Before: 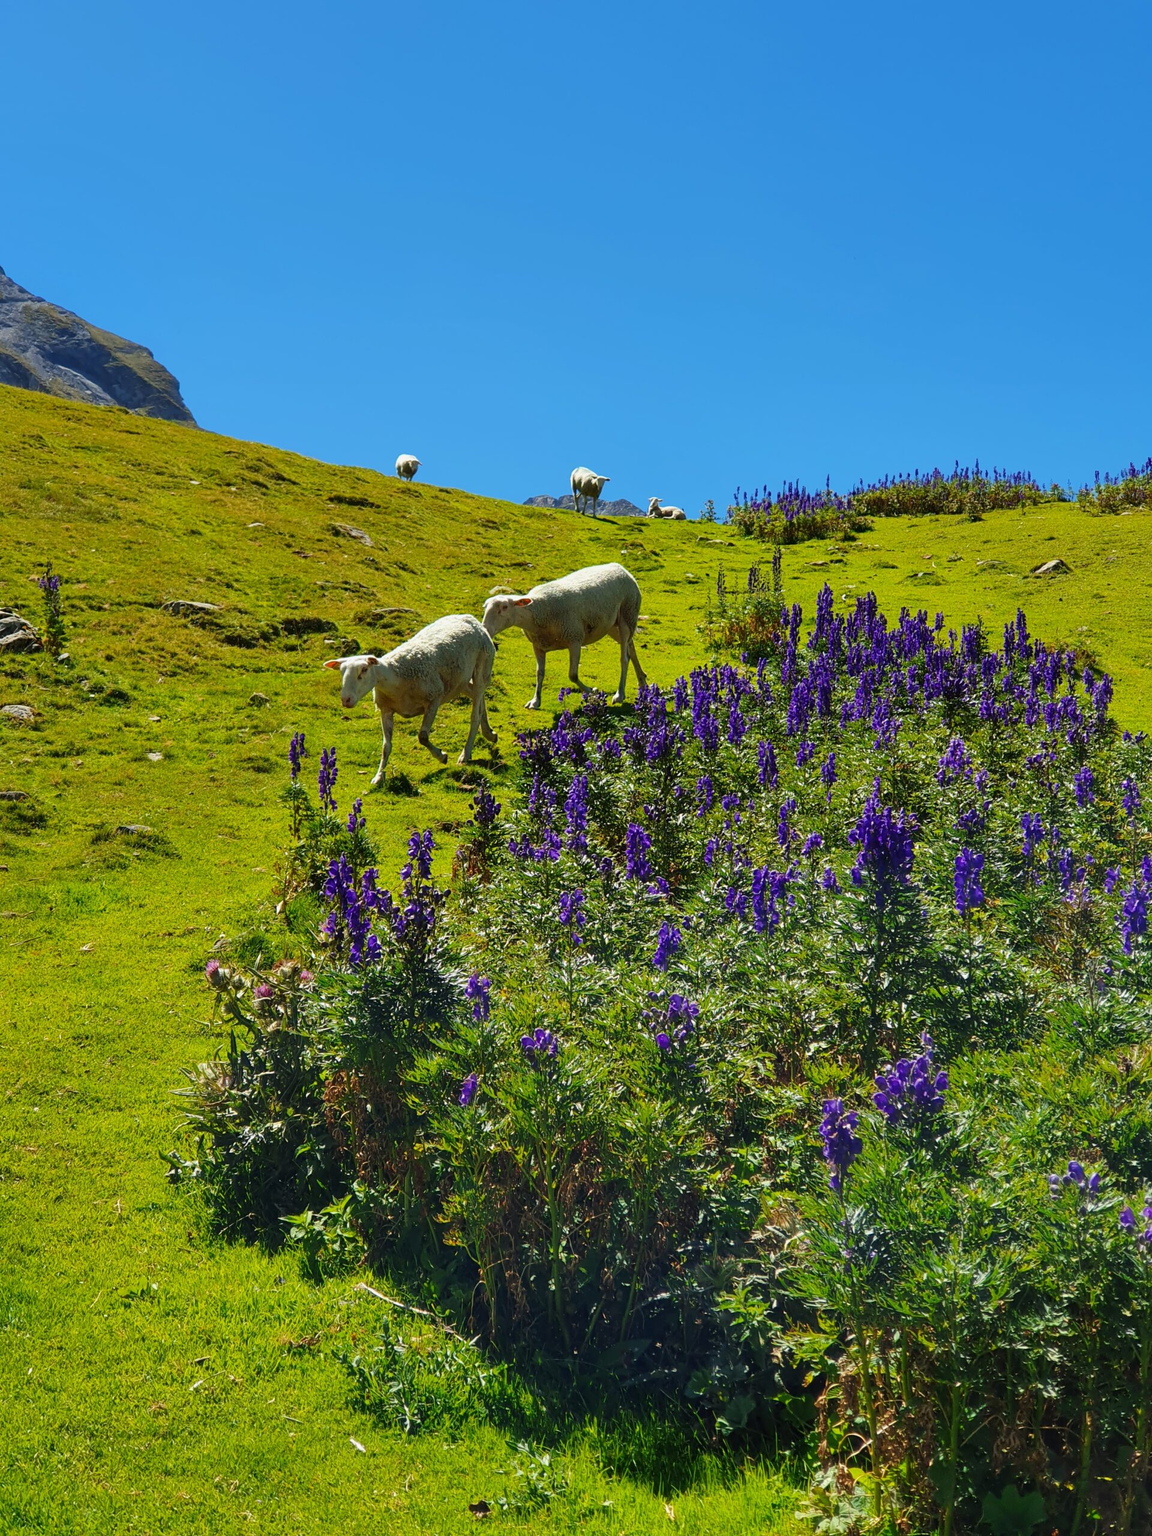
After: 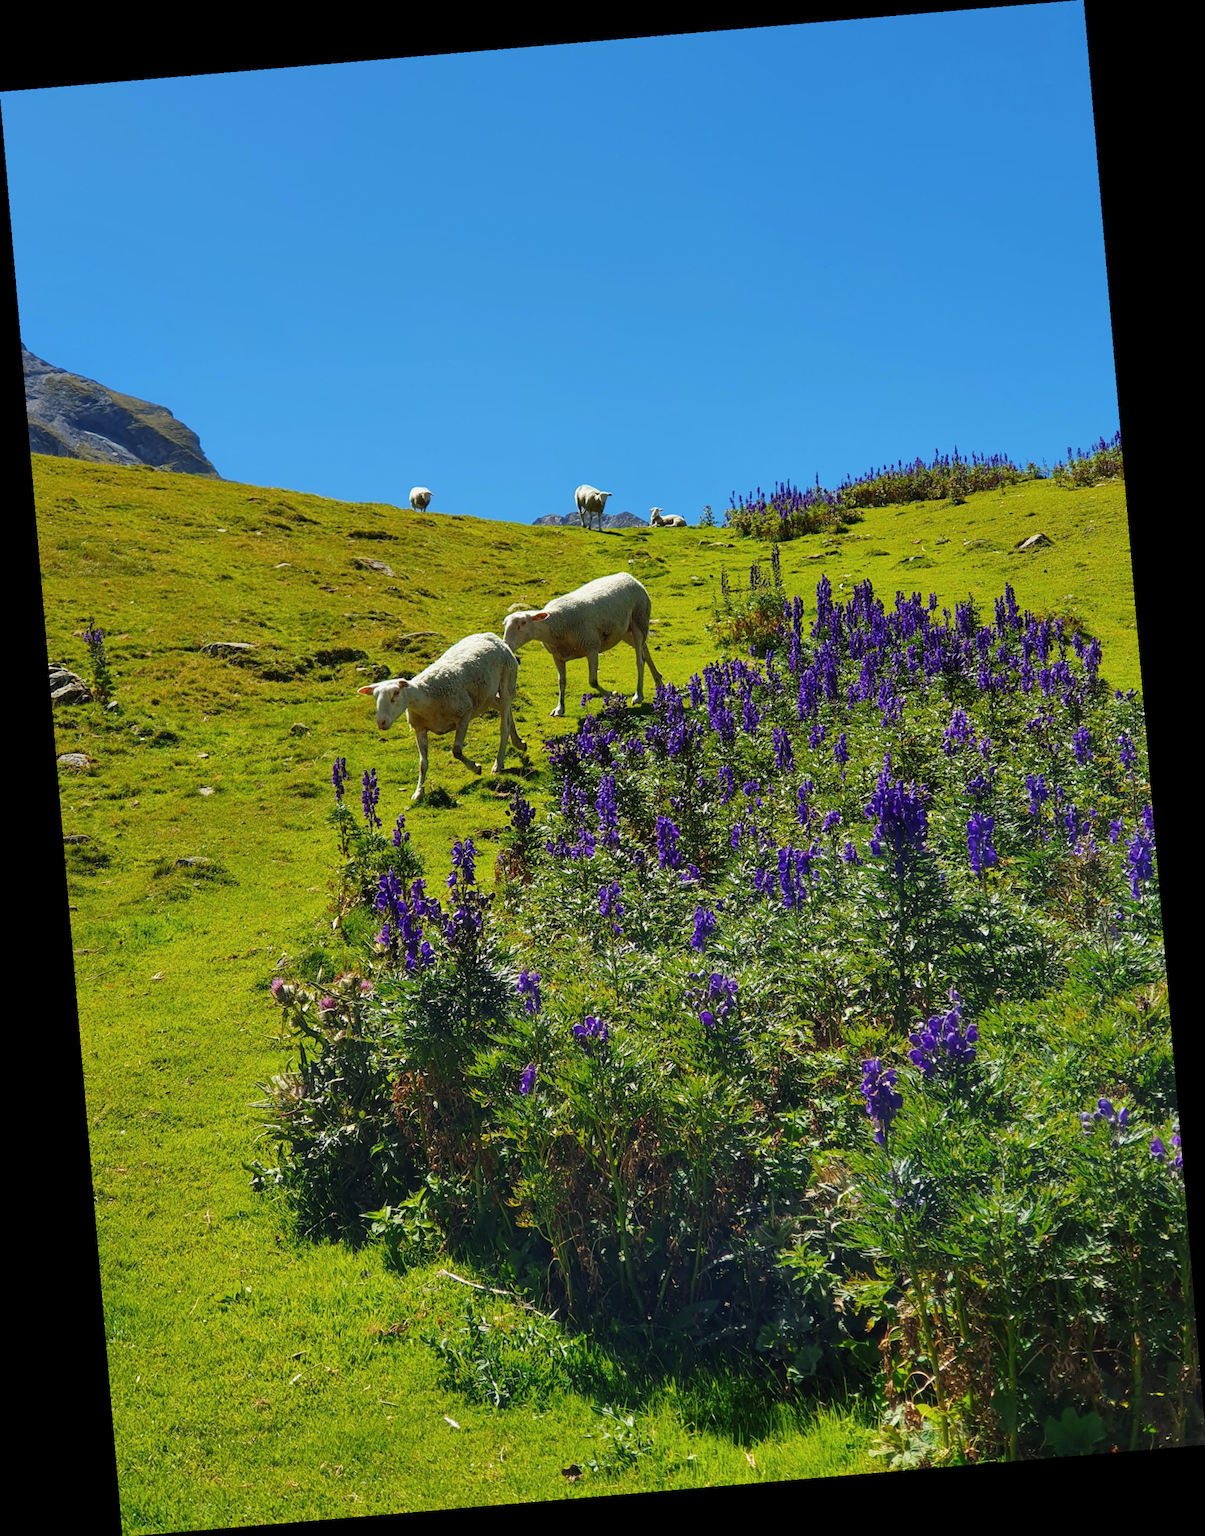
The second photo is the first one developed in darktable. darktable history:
rotate and perspective: rotation -4.86°, automatic cropping off
color correction: saturation 0.98
